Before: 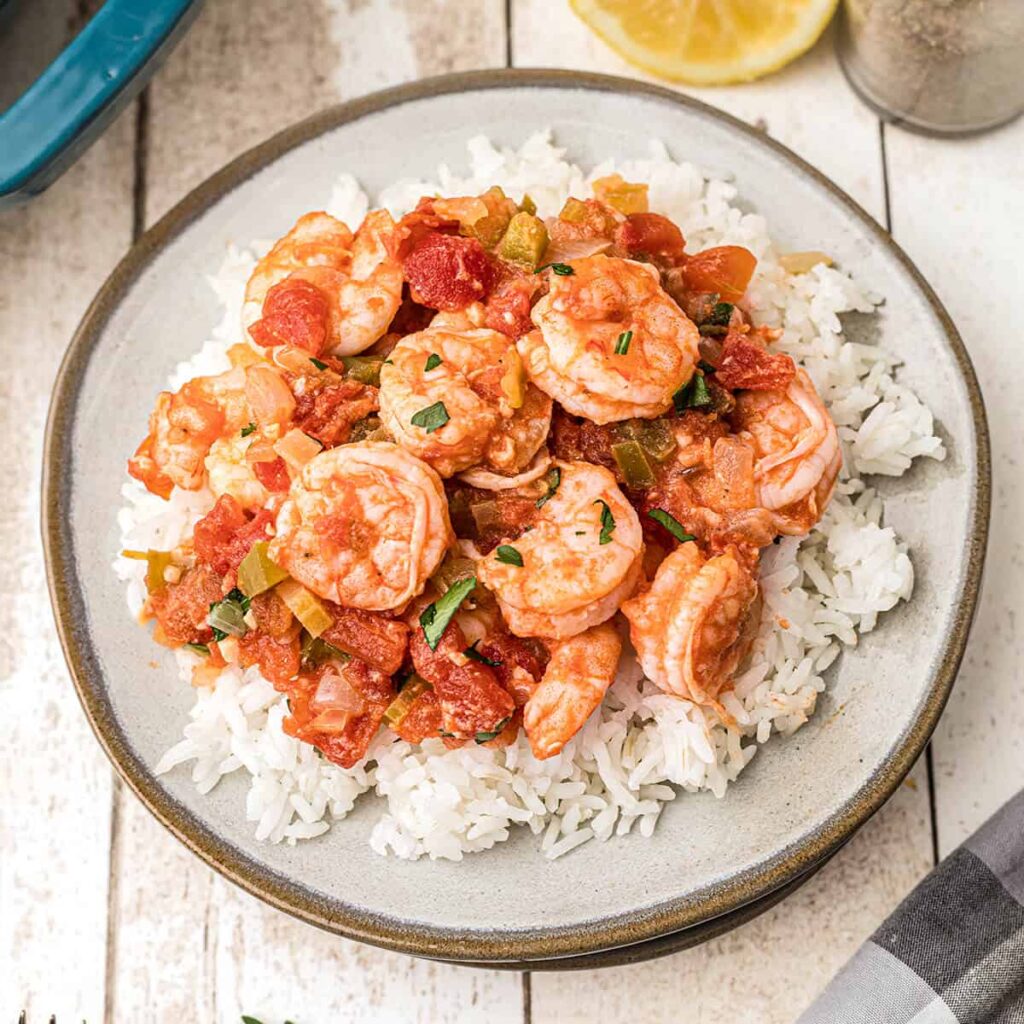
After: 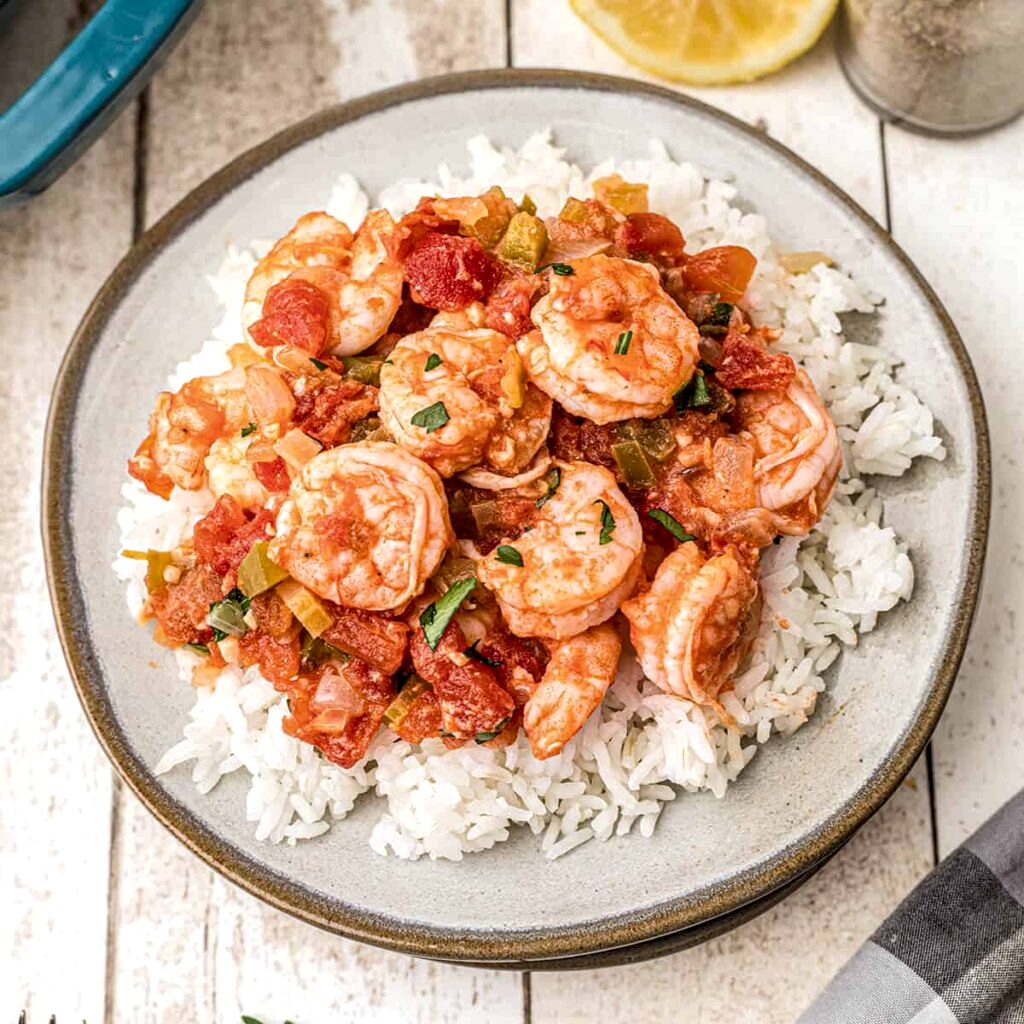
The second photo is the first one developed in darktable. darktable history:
local contrast: detail 130%
exposure: black level correction 0.001, exposure 0.014 EV, compensate highlight preservation false
